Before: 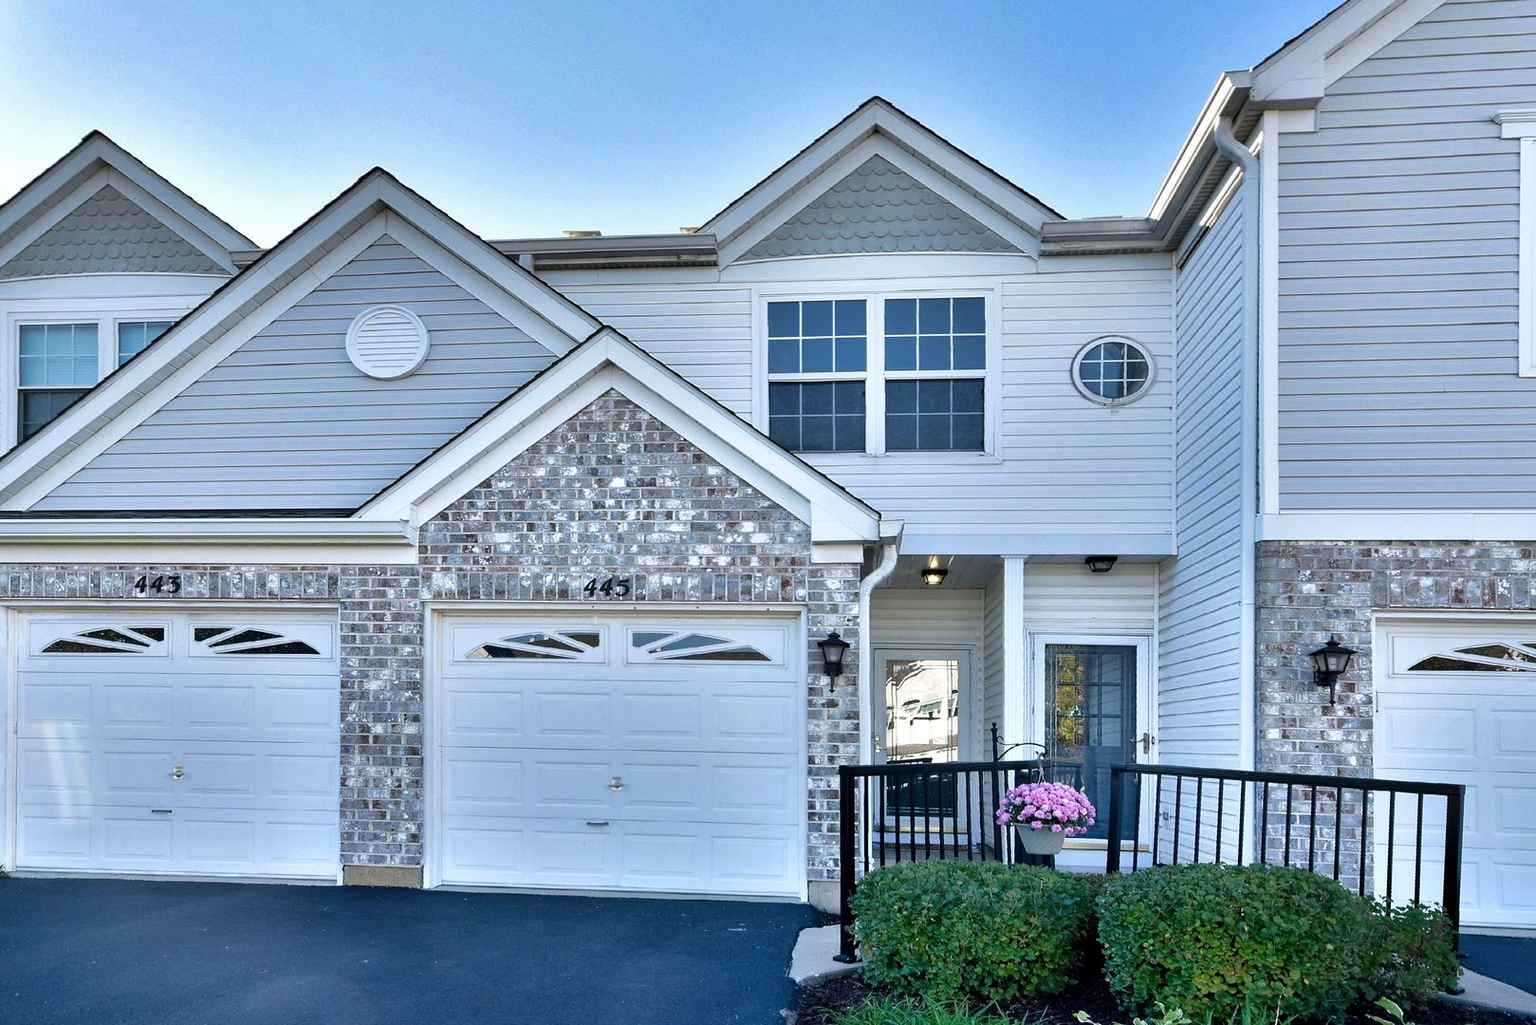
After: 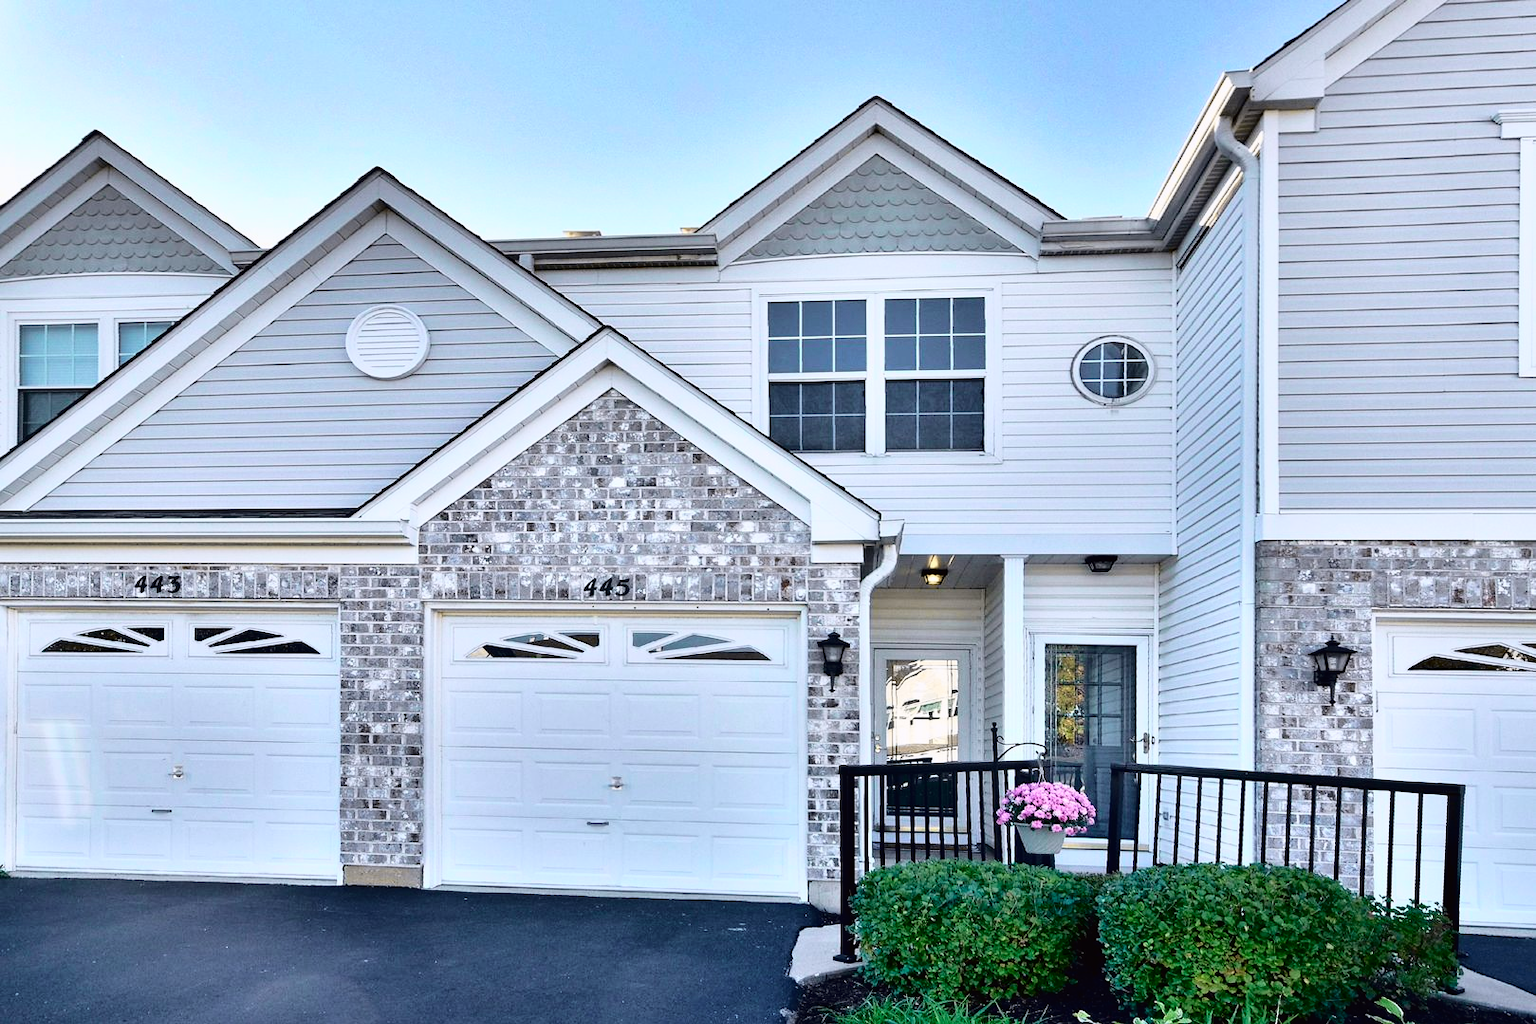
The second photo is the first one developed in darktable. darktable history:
tone curve: curves: ch0 [(0, 0.011) (0.053, 0.026) (0.174, 0.115) (0.398, 0.444) (0.673, 0.775) (0.829, 0.906) (0.991, 0.981)]; ch1 [(0, 0) (0.264, 0.22) (0.407, 0.373) (0.463, 0.457) (0.492, 0.501) (0.512, 0.513) (0.54, 0.543) (0.585, 0.617) (0.659, 0.686) (0.78, 0.8) (1, 1)]; ch2 [(0, 0) (0.438, 0.449) (0.473, 0.469) (0.503, 0.5) (0.523, 0.534) (0.562, 0.591) (0.612, 0.627) (0.701, 0.707) (1, 1)], color space Lab, independent channels, preserve colors none
